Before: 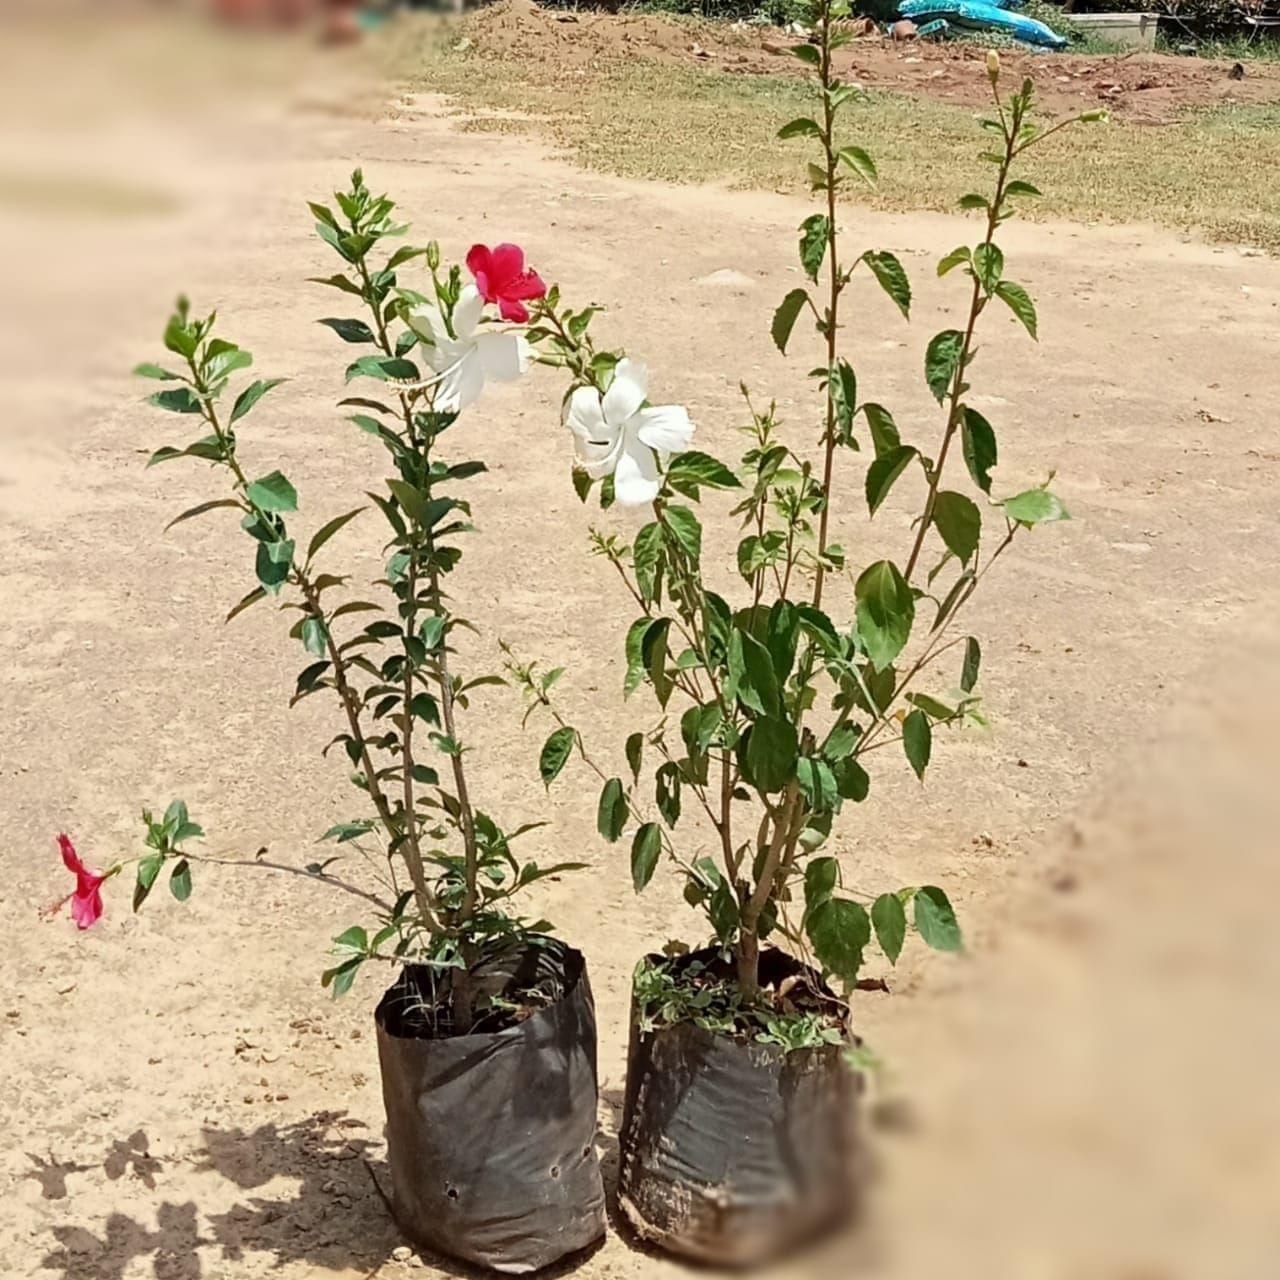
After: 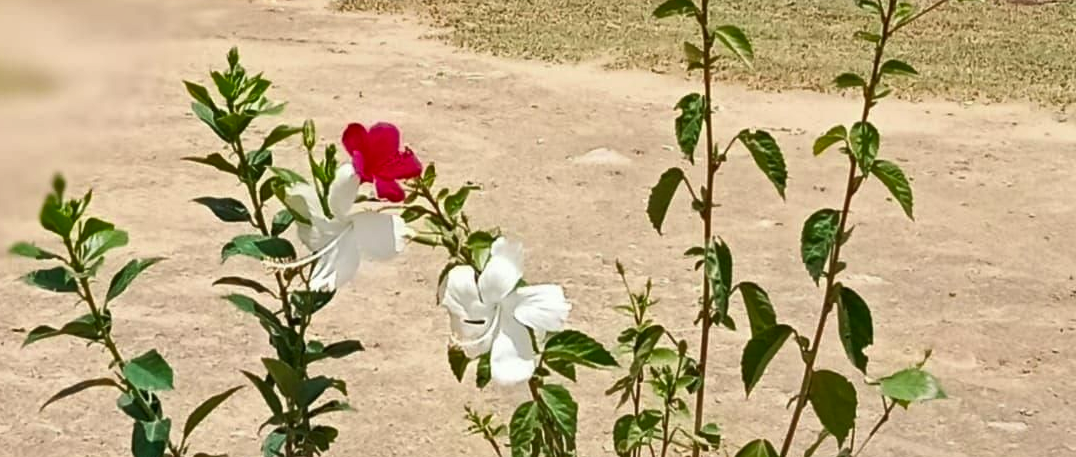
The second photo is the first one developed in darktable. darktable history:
crop and rotate: left 9.708%, top 9.471%, right 6.2%, bottom 54.805%
shadows and highlights: radius 336.9, shadows 28.24, highlights color adjustment 89.32%, soften with gaussian
